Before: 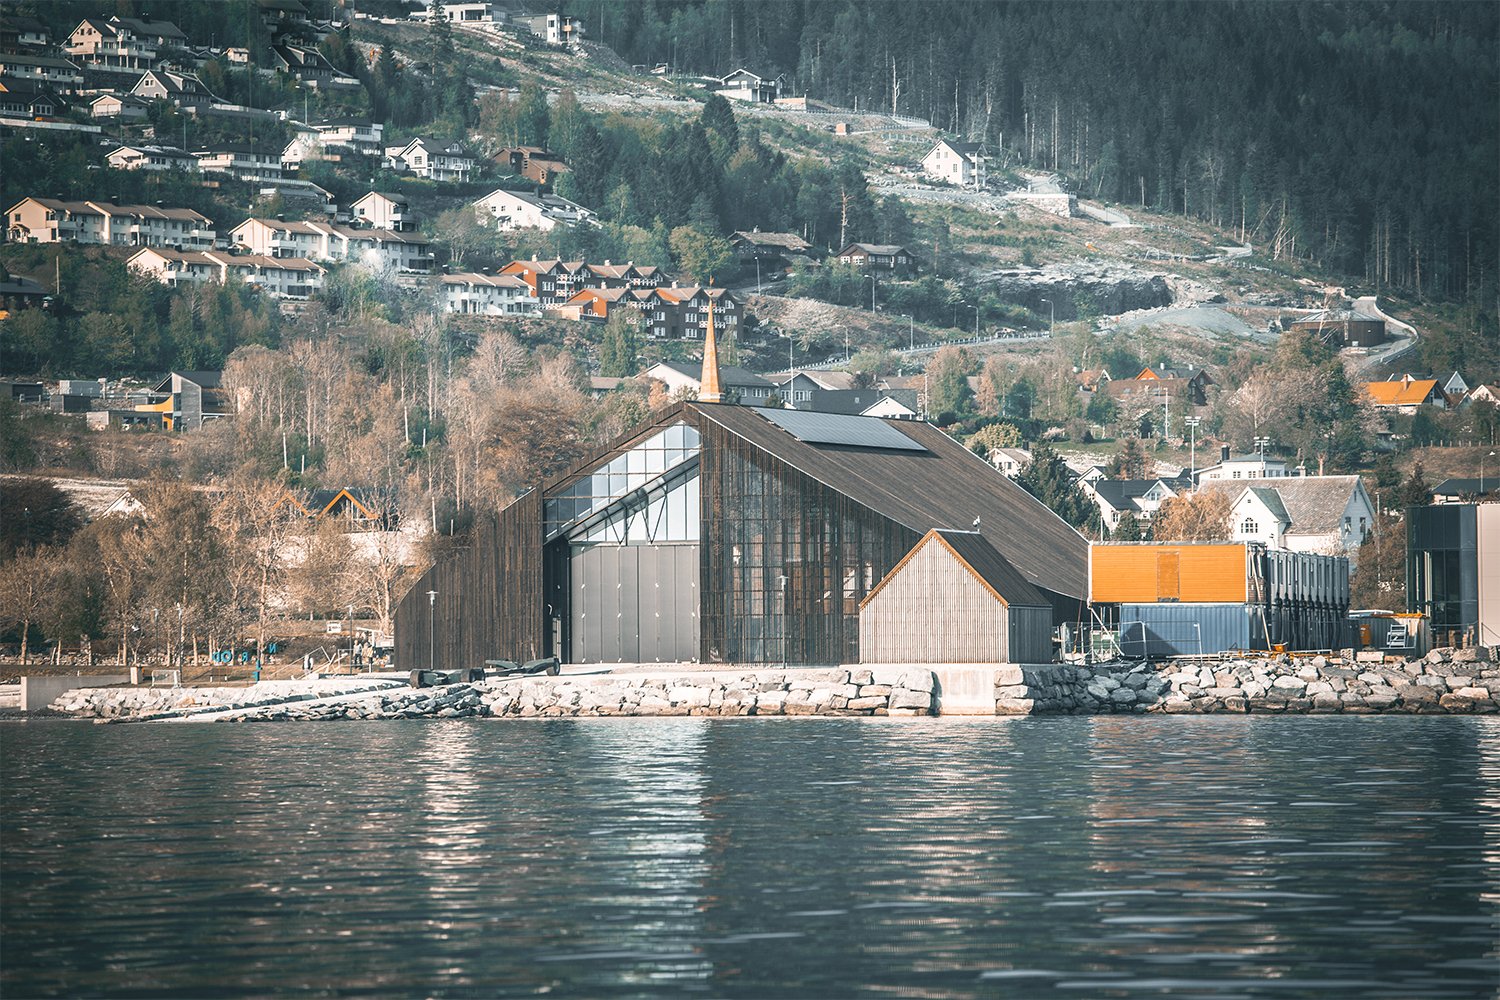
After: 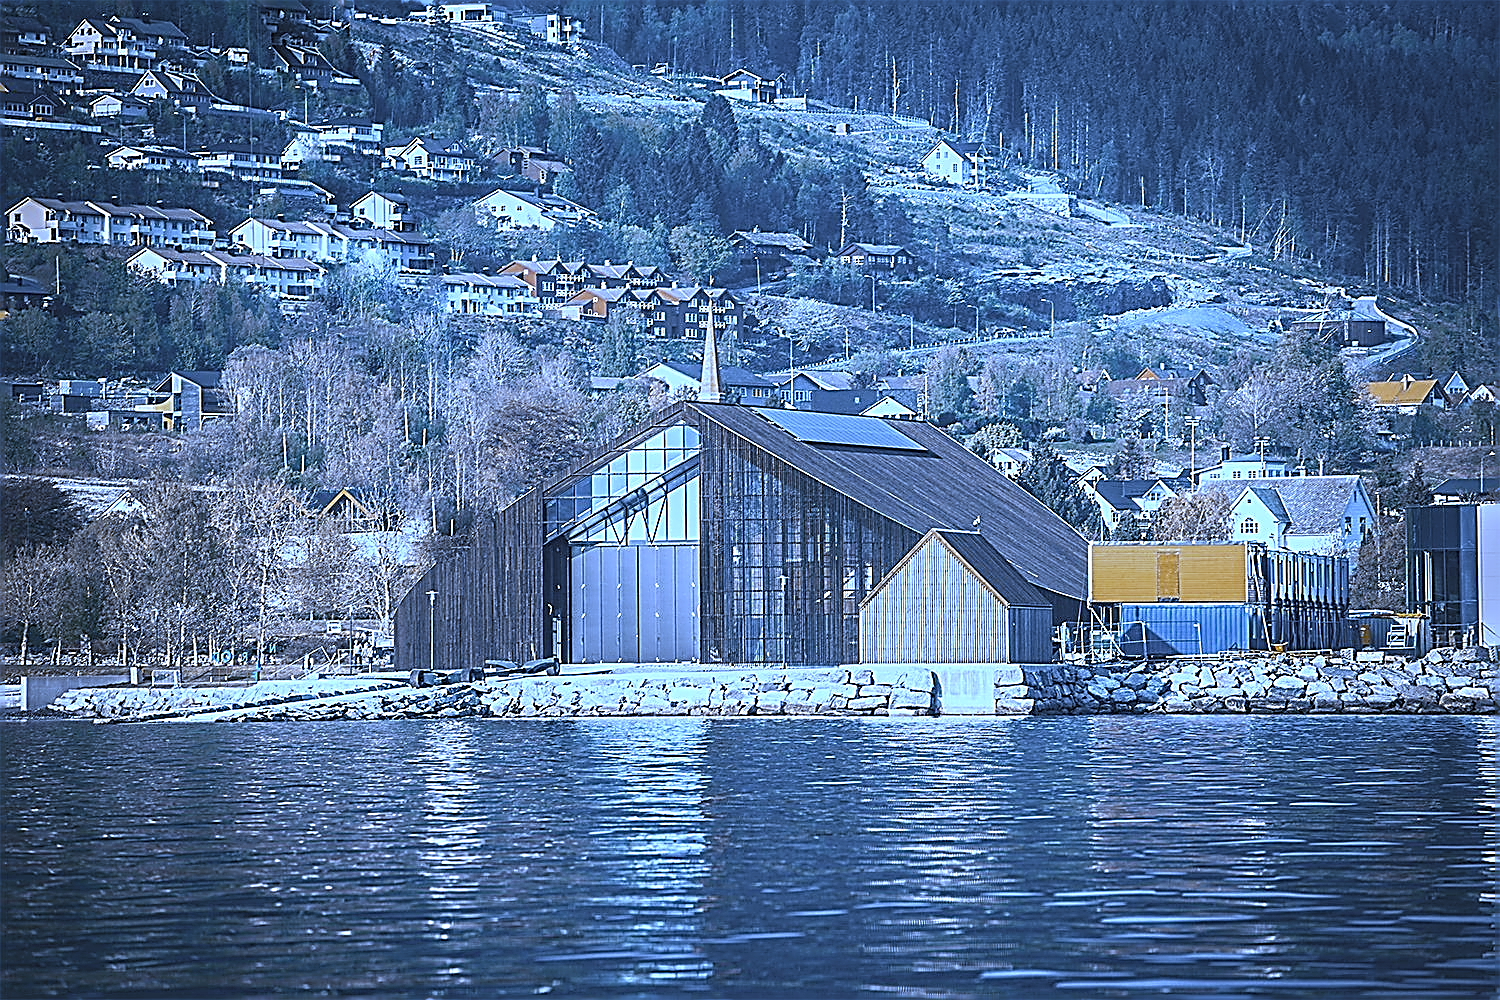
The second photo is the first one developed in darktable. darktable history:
sharpen: amount 2
white balance: red 0.766, blue 1.537
color balance: lift [1.004, 1.002, 1.002, 0.998], gamma [1, 1.007, 1.002, 0.993], gain [1, 0.977, 1.013, 1.023], contrast -3.64%
haze removal: adaptive false
